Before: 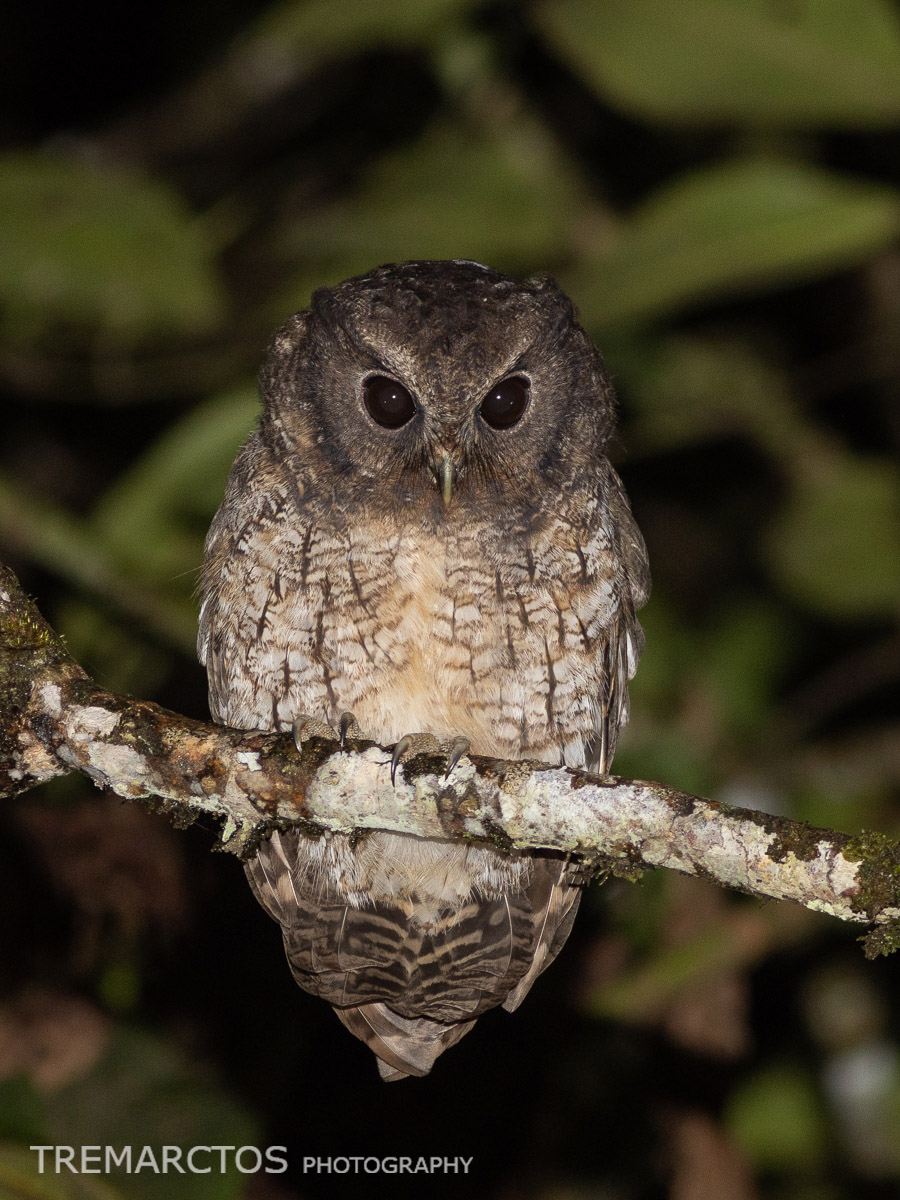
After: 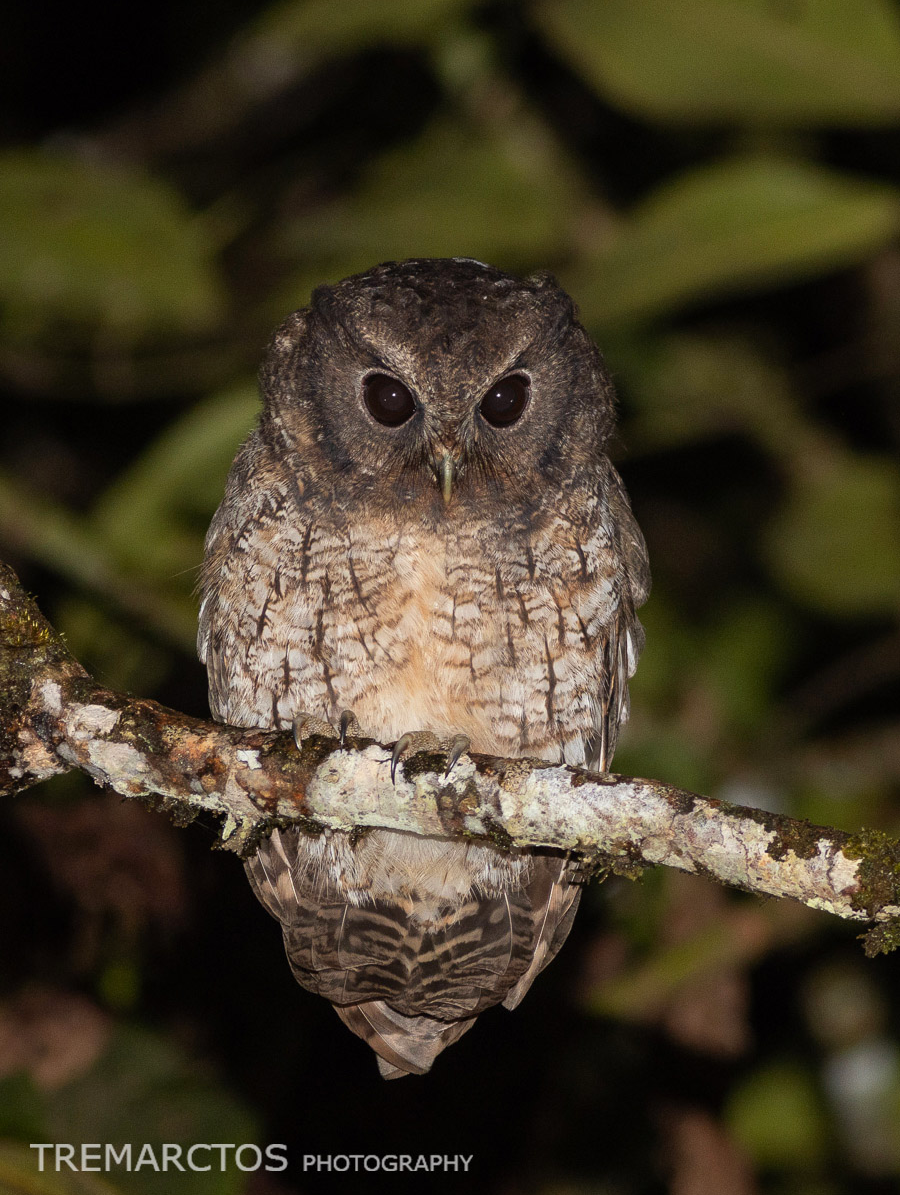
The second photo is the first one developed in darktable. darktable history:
color zones: curves: ch1 [(0.239, 0.552) (0.75, 0.5)]; ch2 [(0.25, 0.462) (0.749, 0.457)]
crop: top 0.239%, bottom 0.112%
